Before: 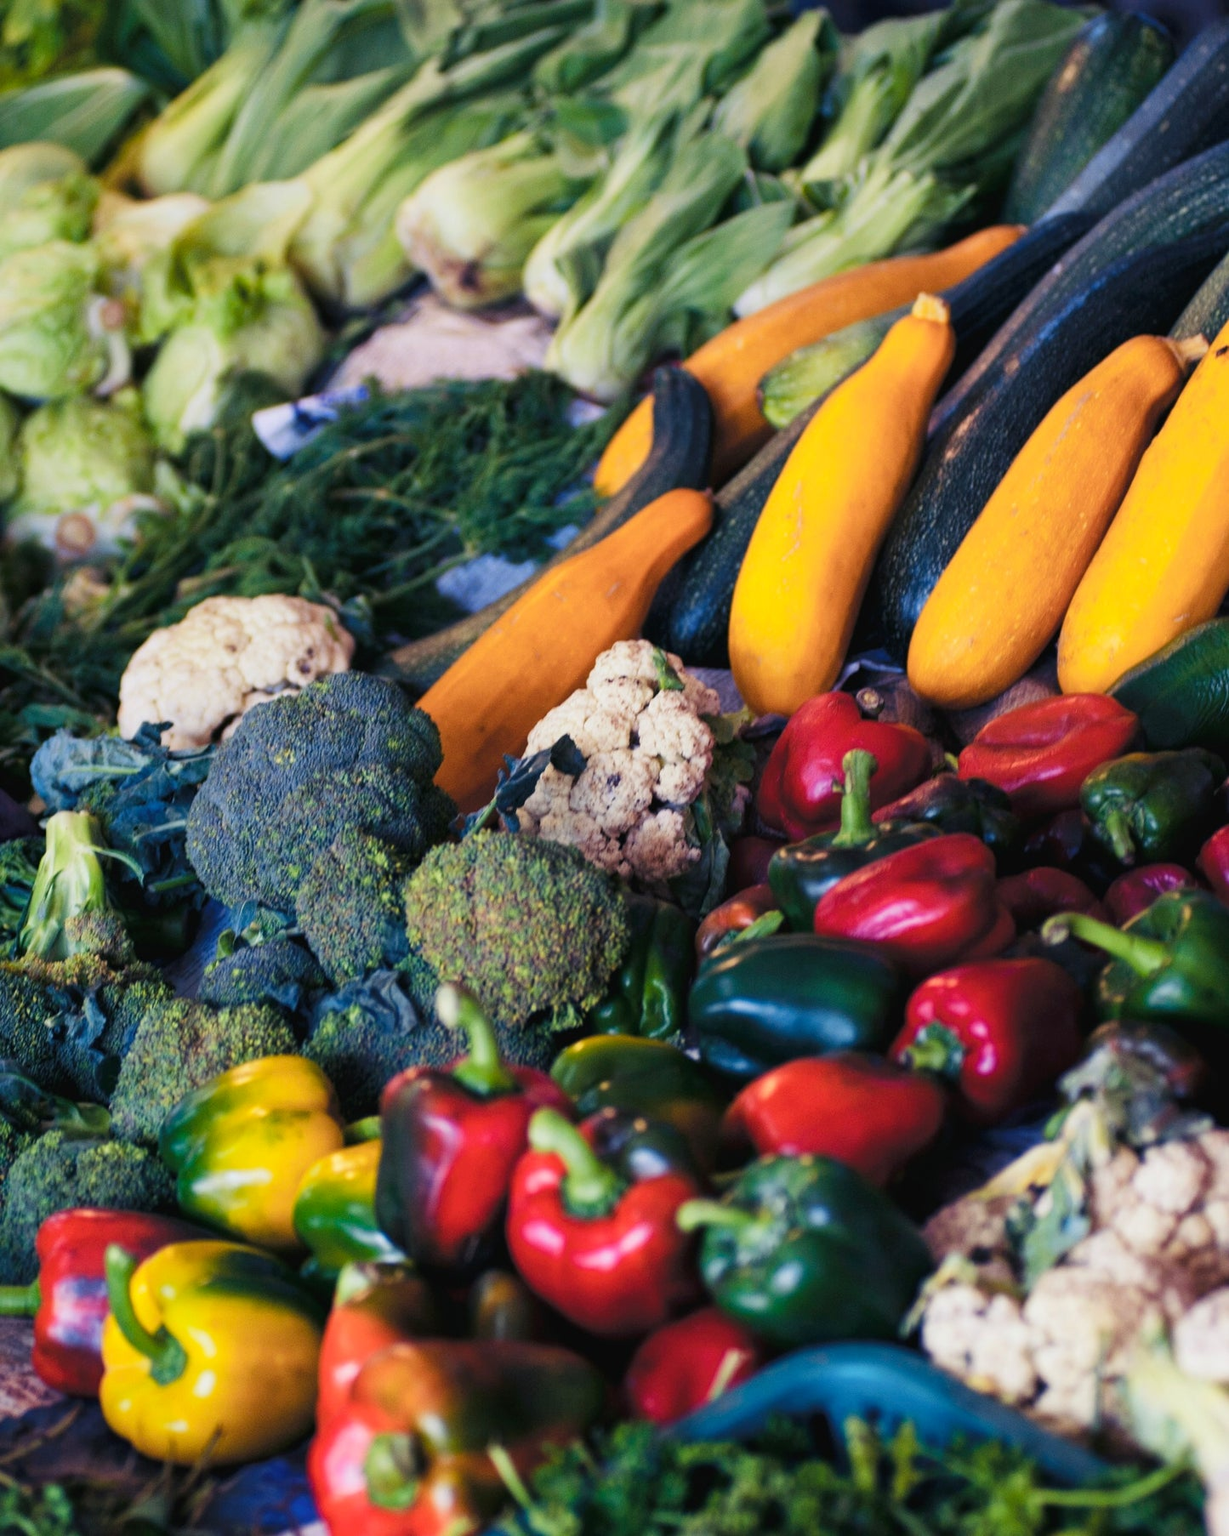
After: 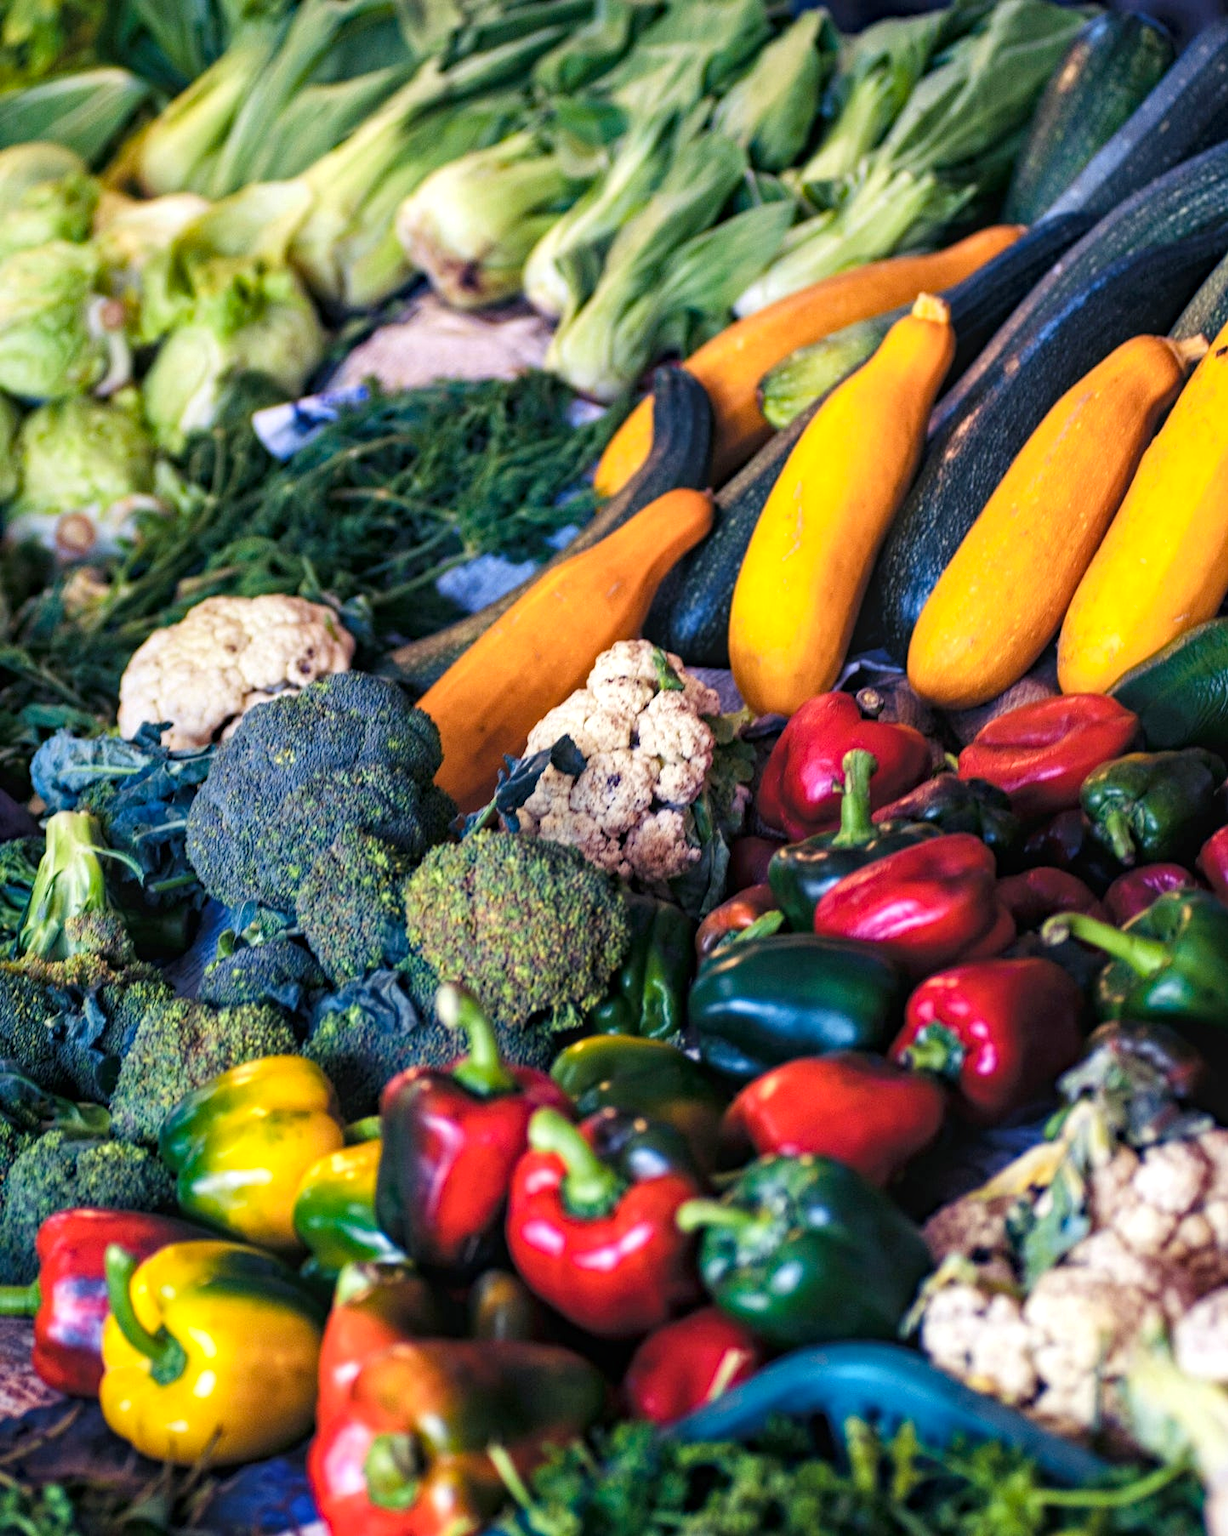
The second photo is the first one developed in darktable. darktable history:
haze removal: compatibility mode true, adaptive false
local contrast: on, module defaults
exposure: exposure 0.367 EV, compensate highlight preservation false
